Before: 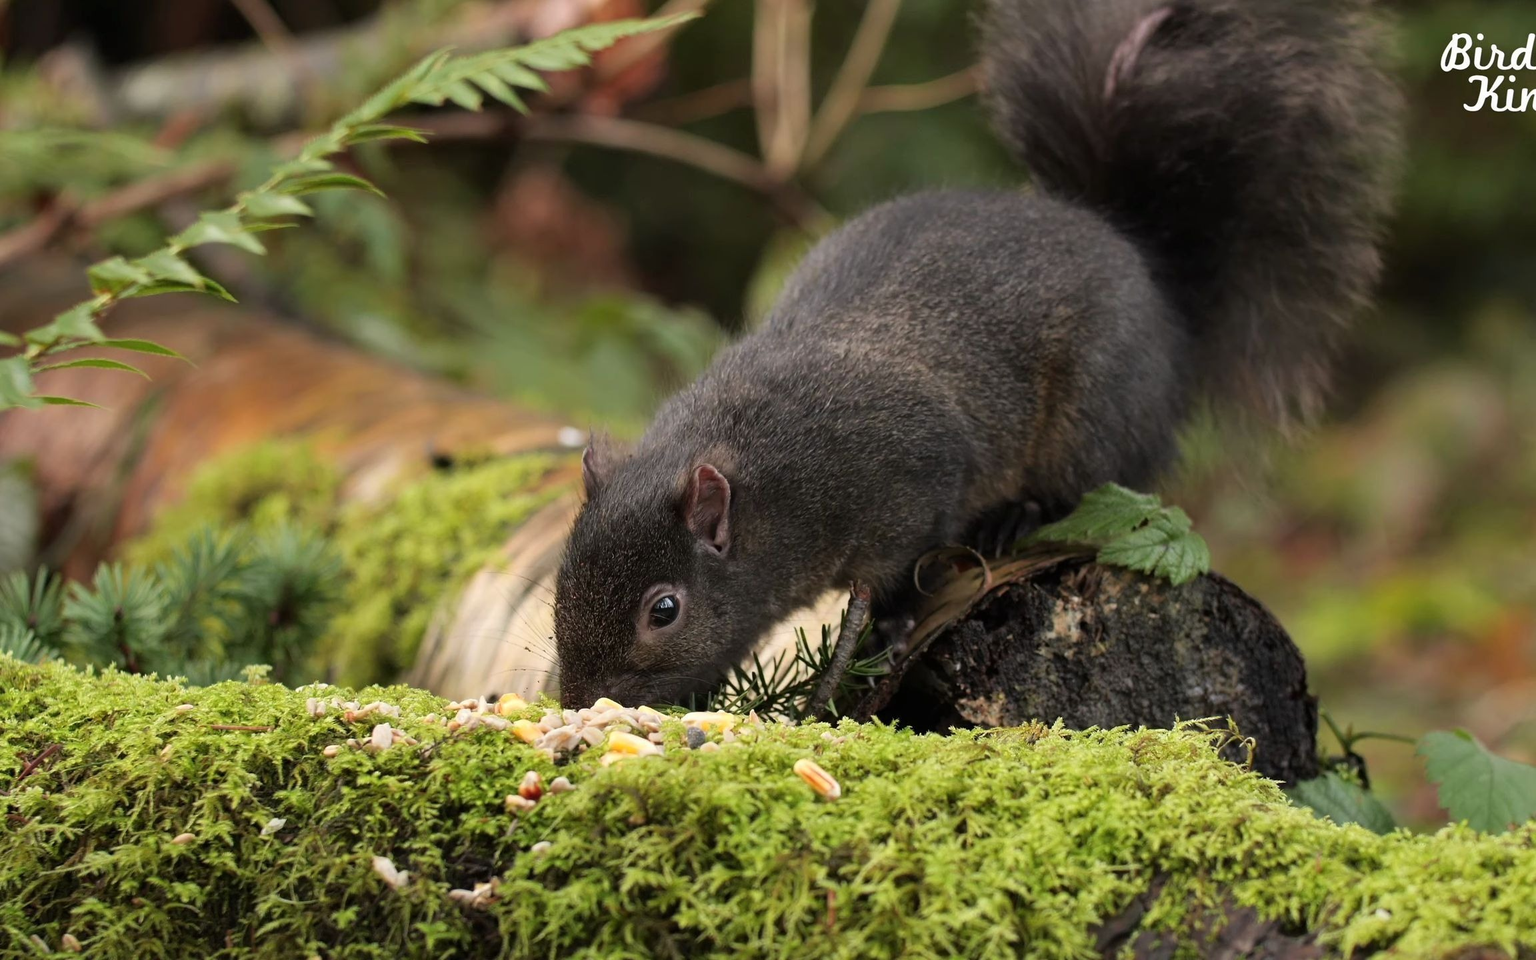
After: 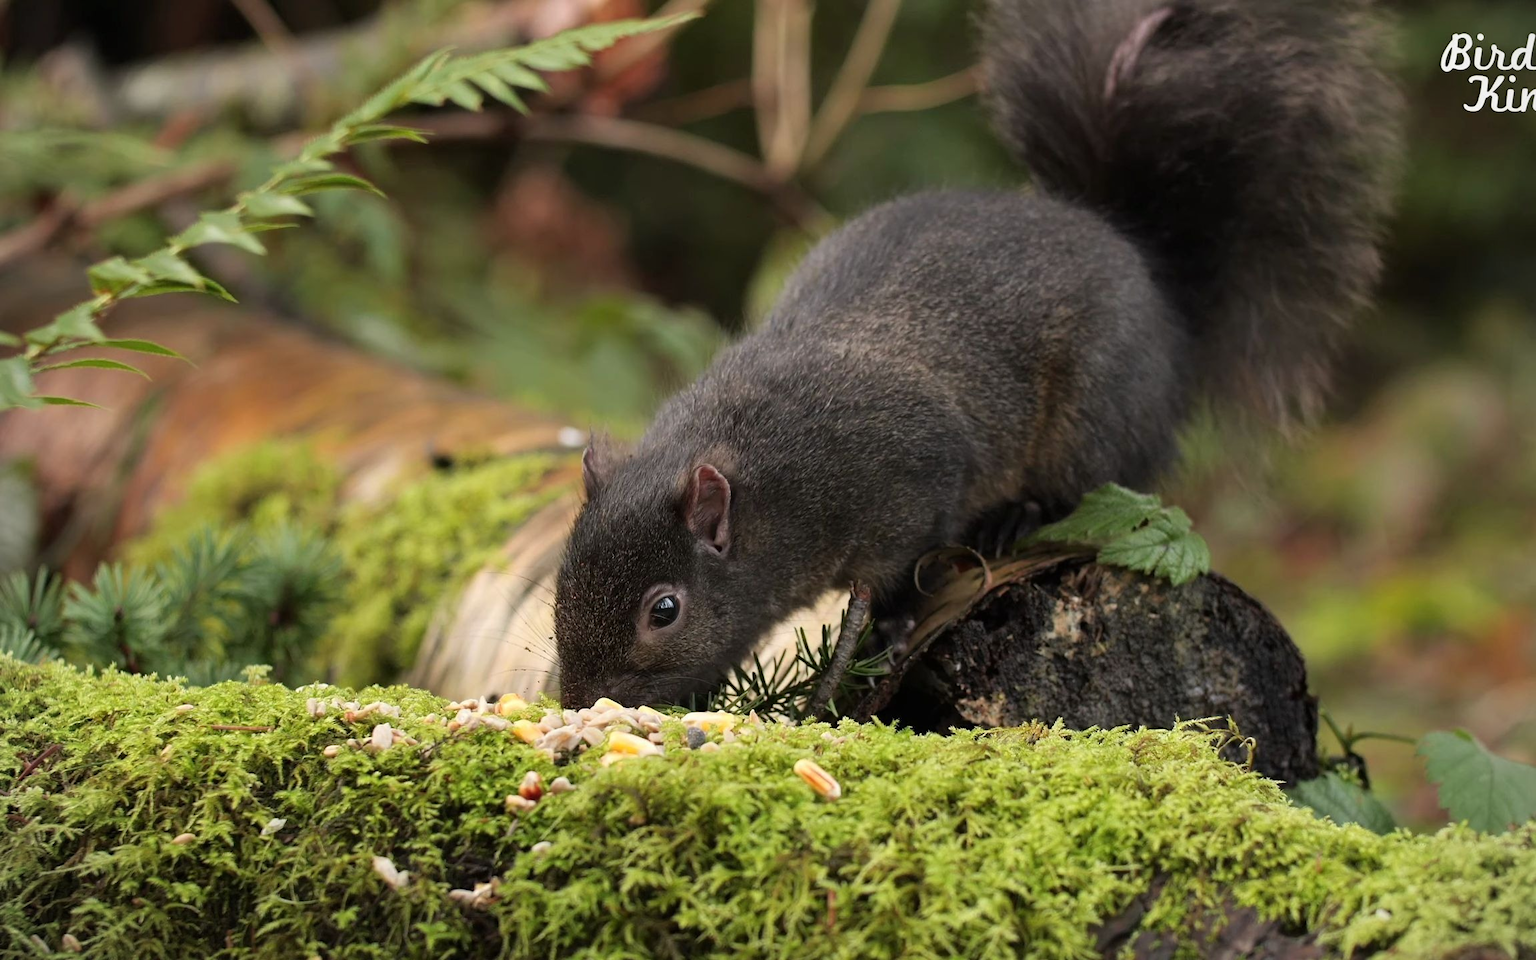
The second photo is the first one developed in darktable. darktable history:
vignetting: fall-off start 91.42%, brightness -0.34
